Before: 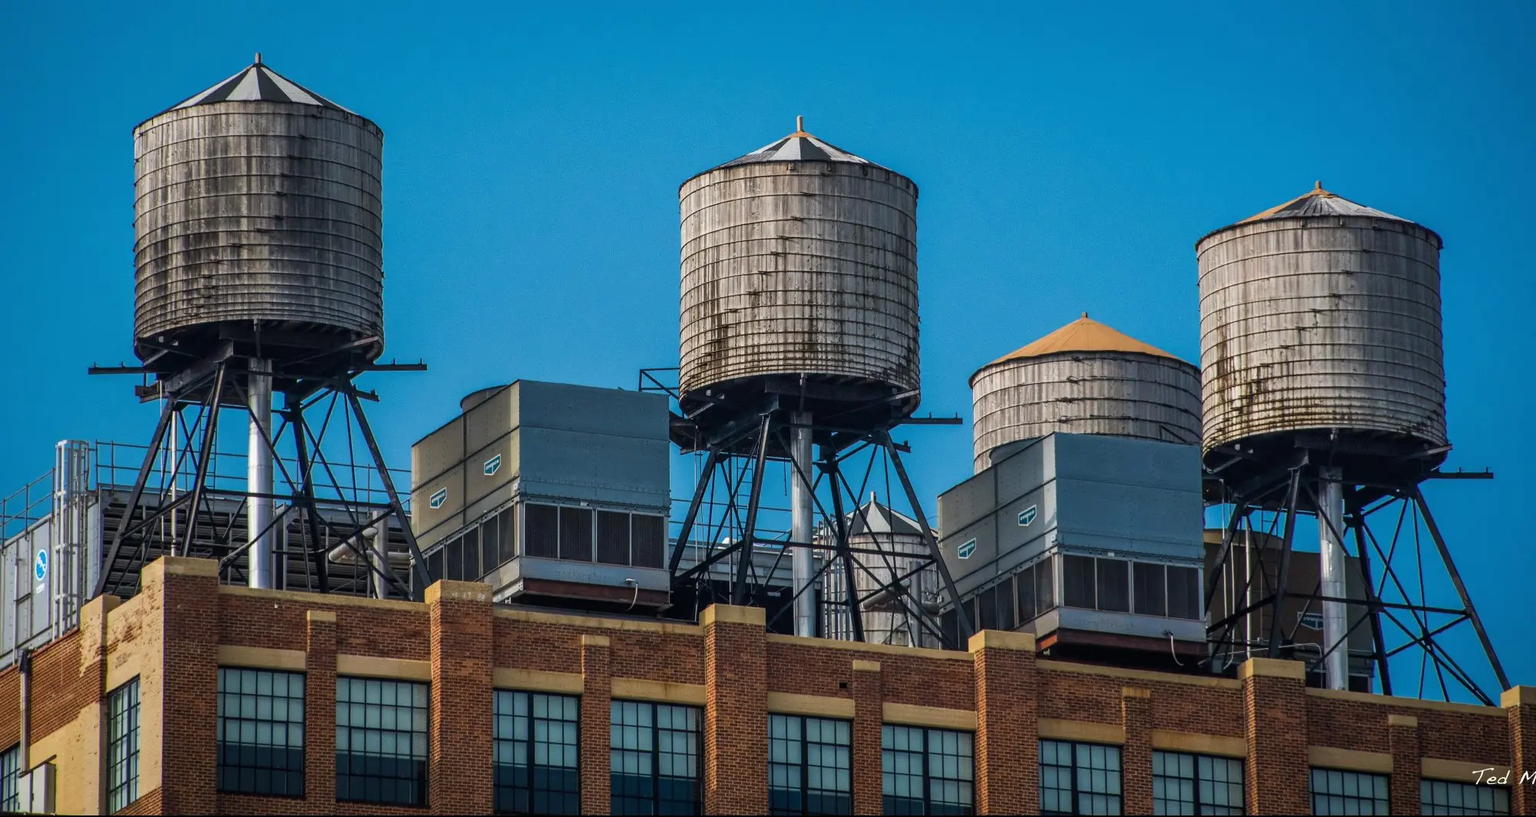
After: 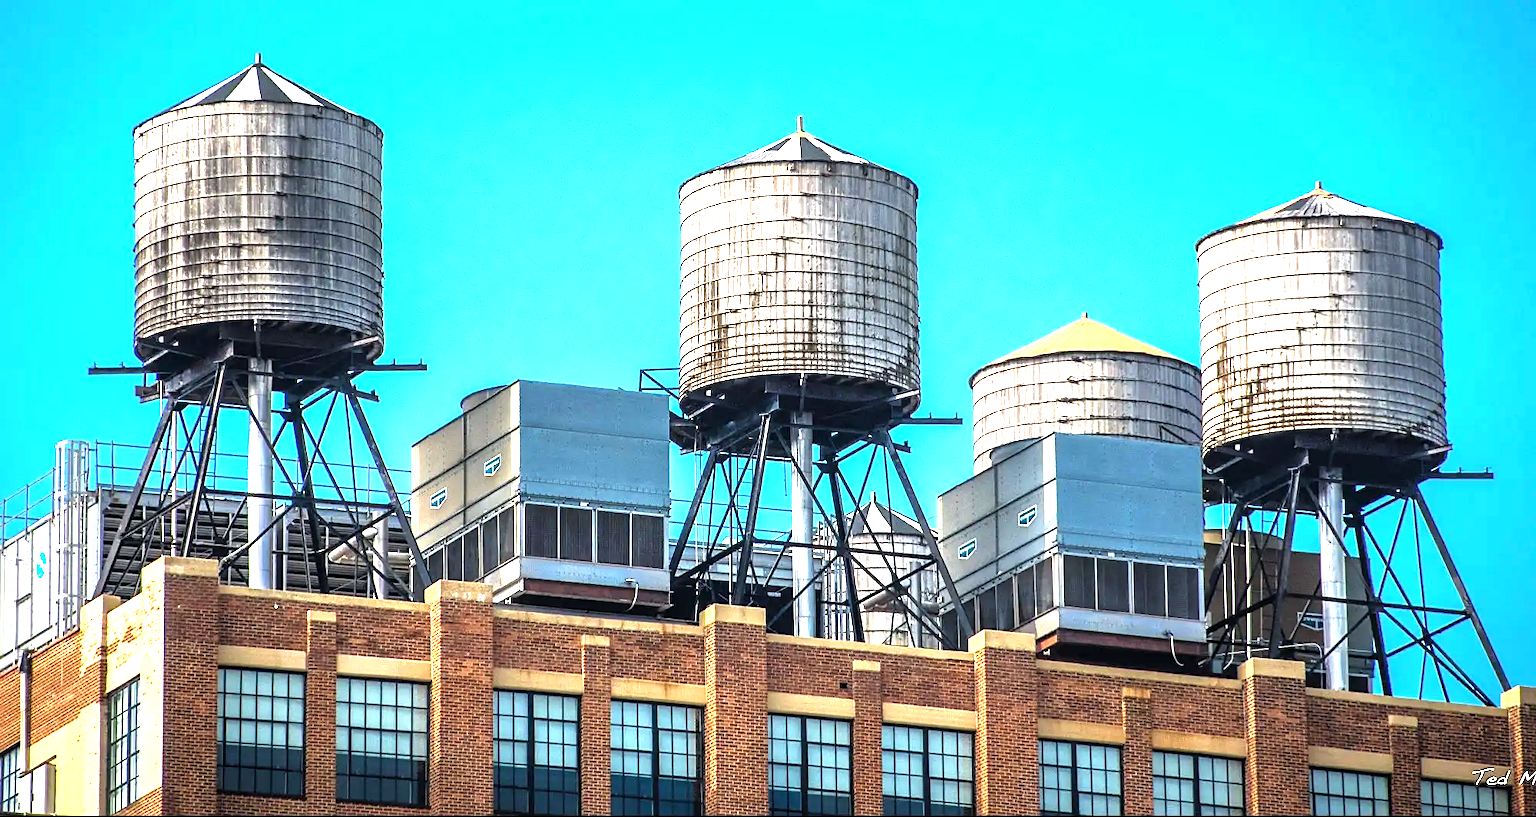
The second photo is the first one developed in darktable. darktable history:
sharpen: radius 1.853, amount 0.409, threshold 1.188
exposure: black level correction 0, exposure 1.468 EV, compensate highlight preservation false
tone equalizer: -8 EV -0.757 EV, -7 EV -0.721 EV, -6 EV -0.589 EV, -5 EV -0.402 EV, -3 EV 0.394 EV, -2 EV 0.6 EV, -1 EV 0.683 EV, +0 EV 0.727 EV
